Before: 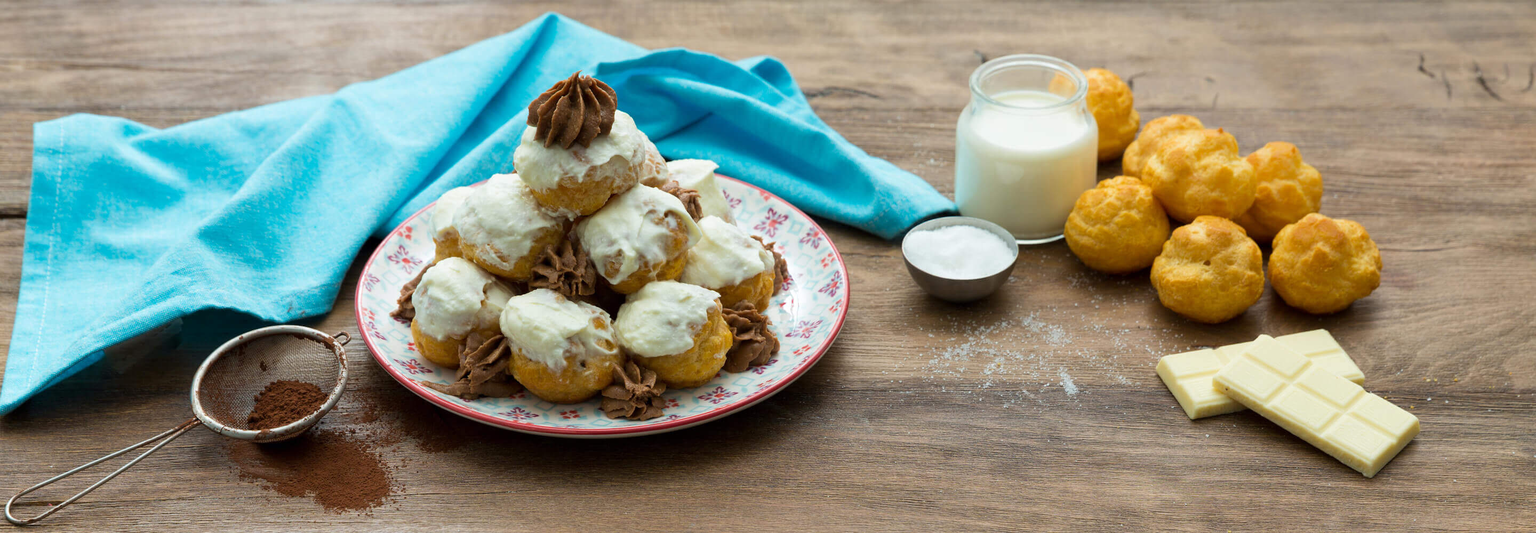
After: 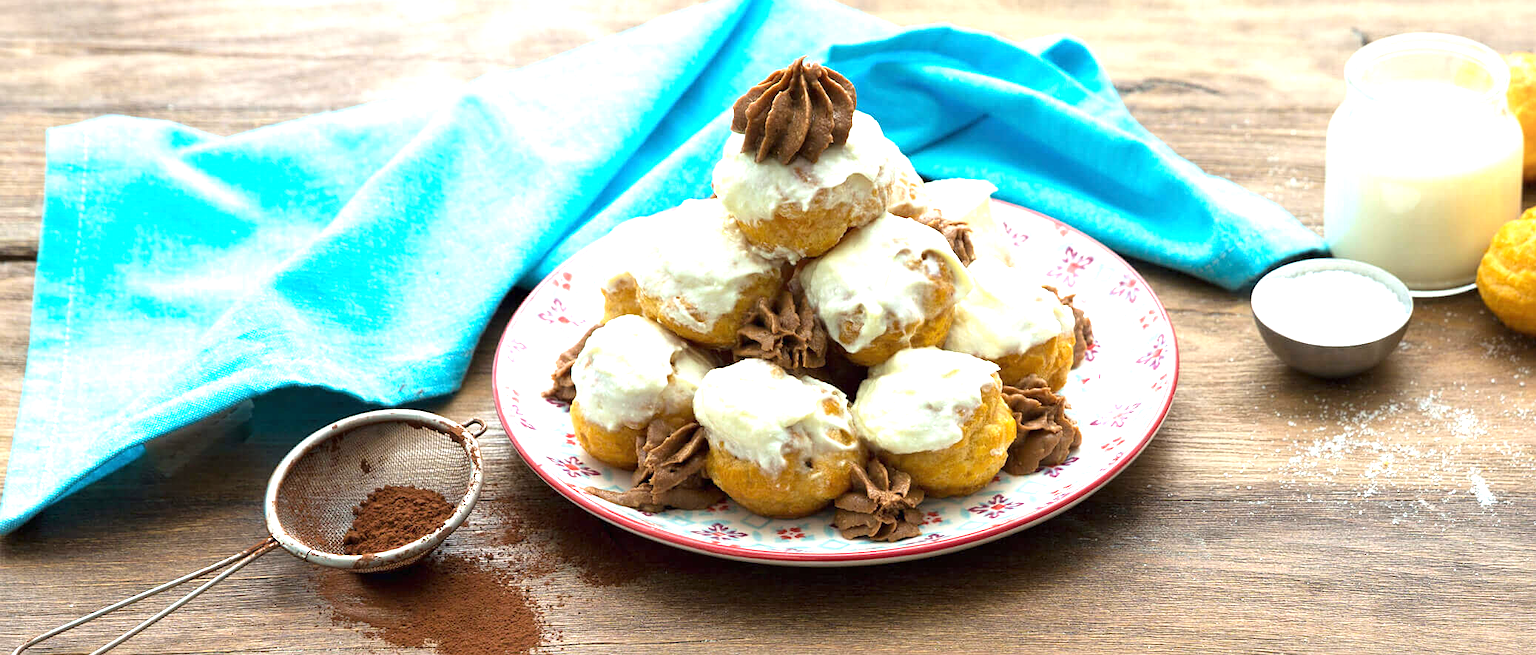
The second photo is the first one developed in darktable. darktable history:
sharpen: amount 0.204
vignetting: fall-off start 98.43%, fall-off radius 100.83%, width/height ratio 1.428
exposure: black level correction 0, exposure 1.19 EV, compensate exposure bias true, compensate highlight preservation false
crop: top 5.781%, right 27.883%, bottom 5.56%
